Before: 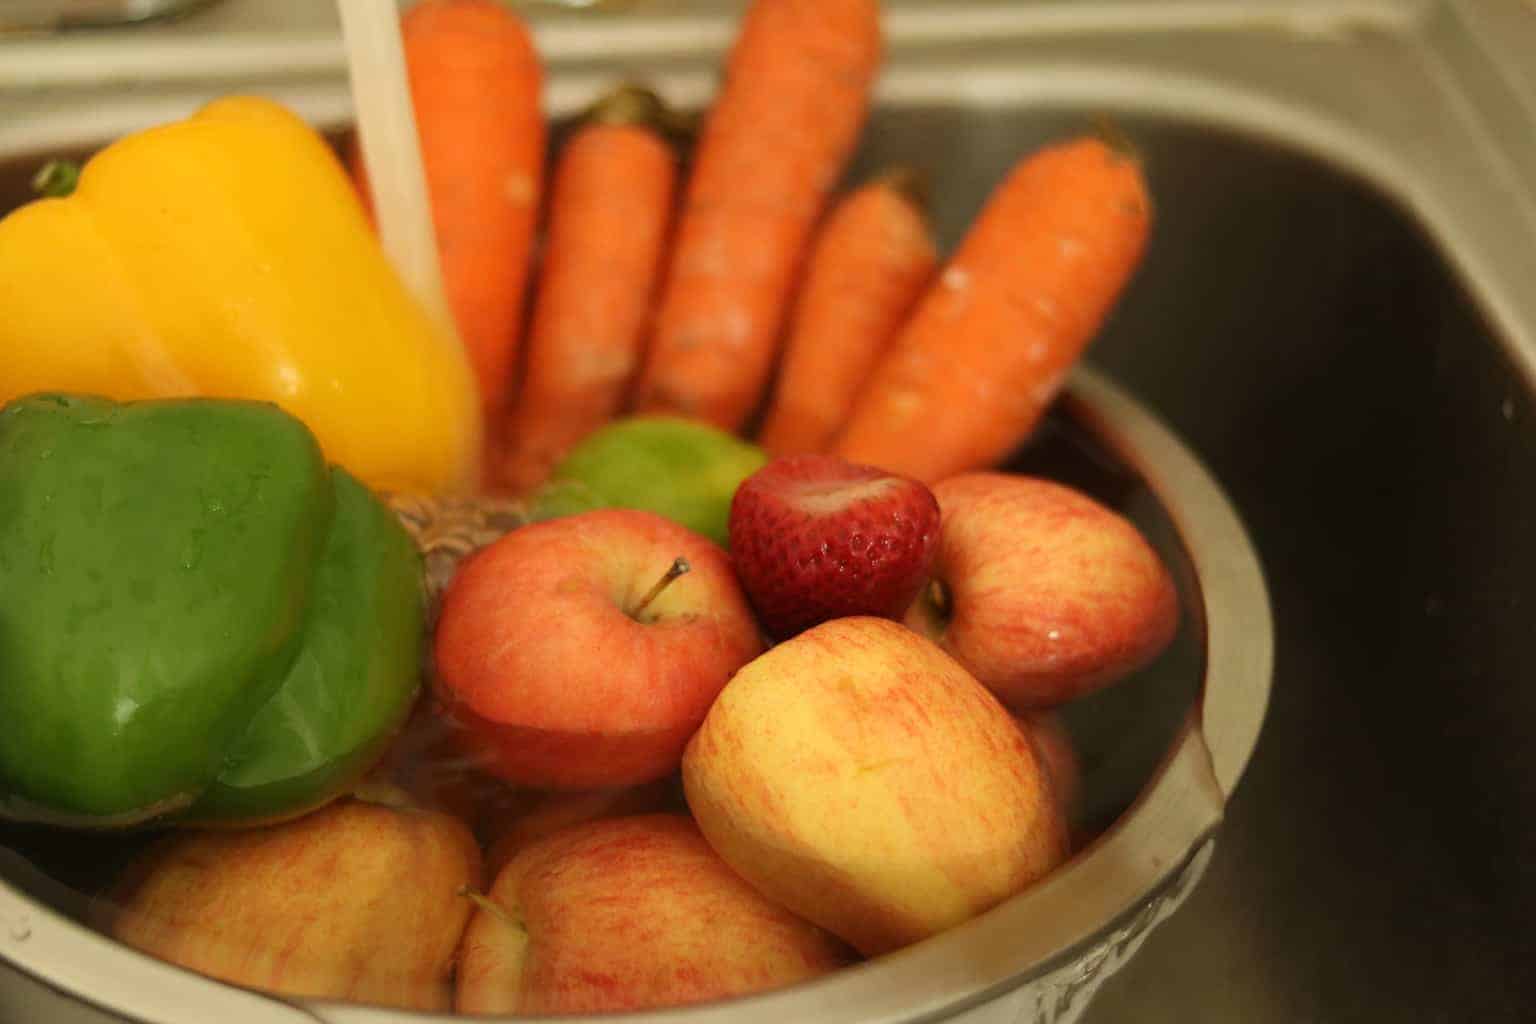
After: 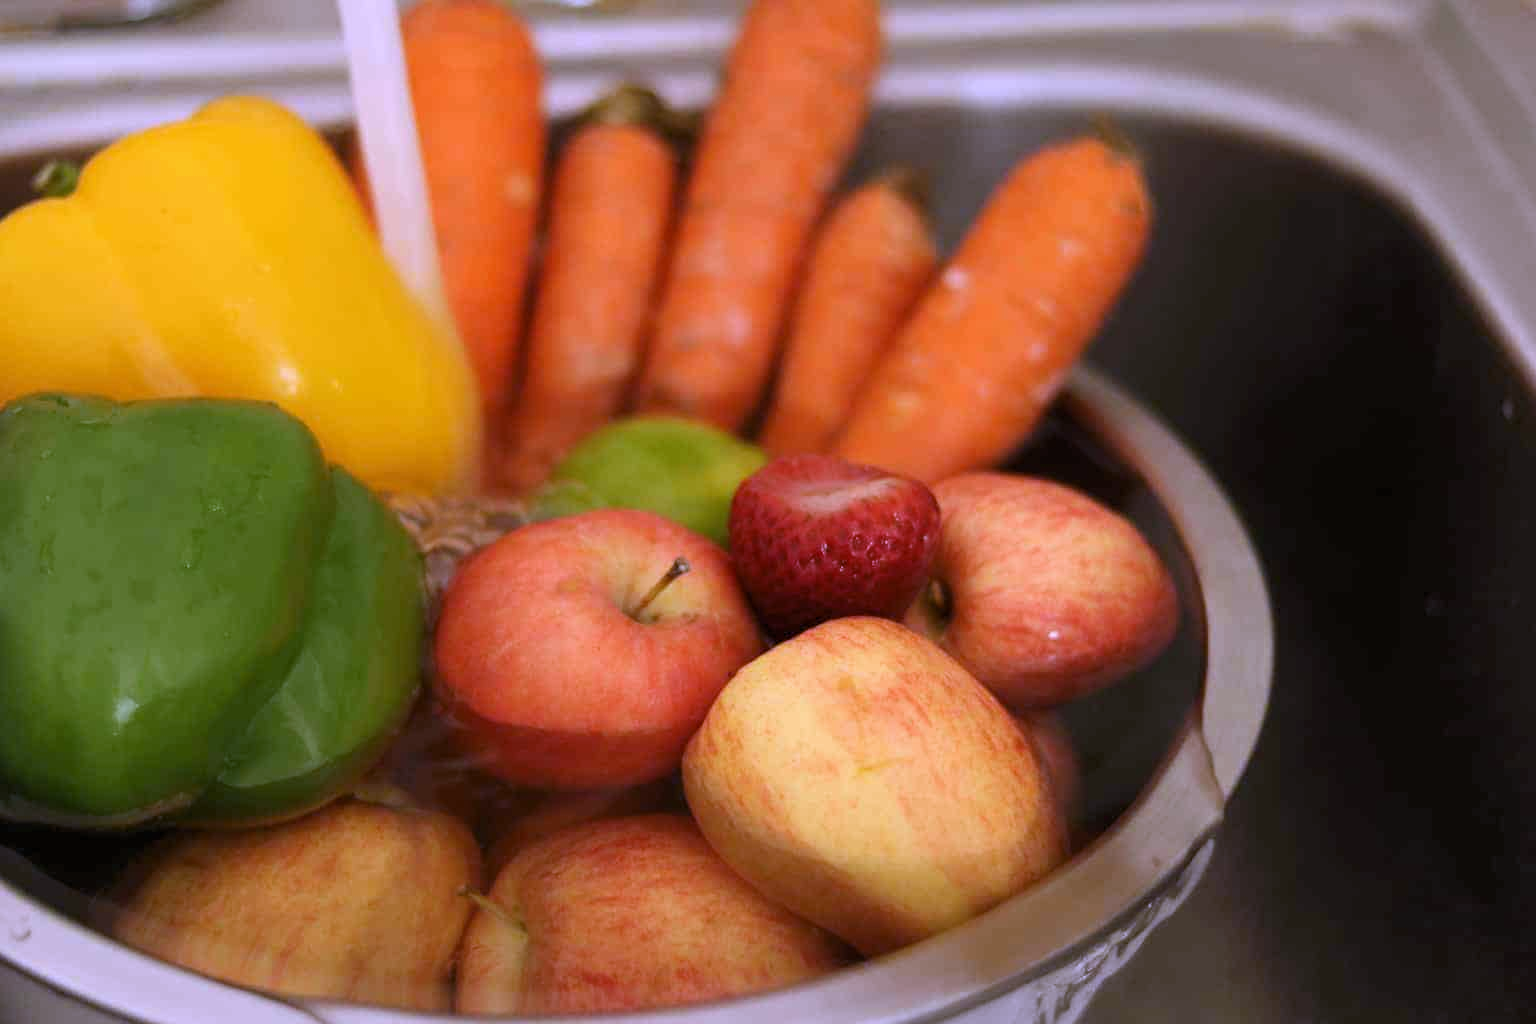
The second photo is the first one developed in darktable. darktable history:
levels: levels [0.026, 0.507, 0.987]
white balance: red 0.98, blue 1.61
